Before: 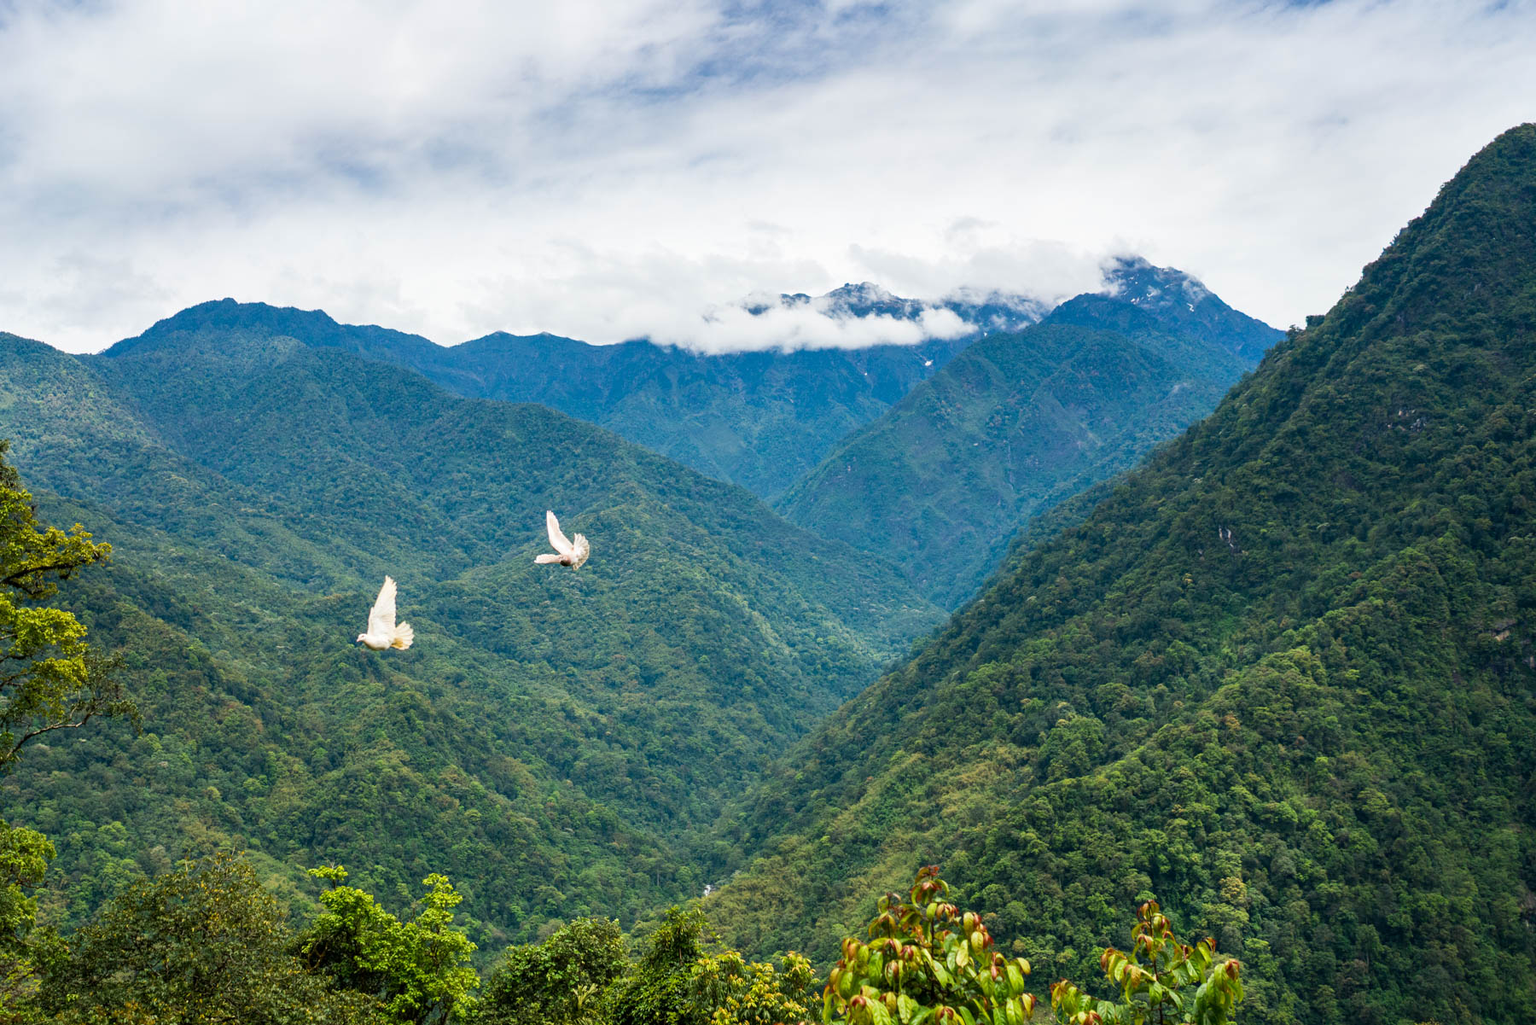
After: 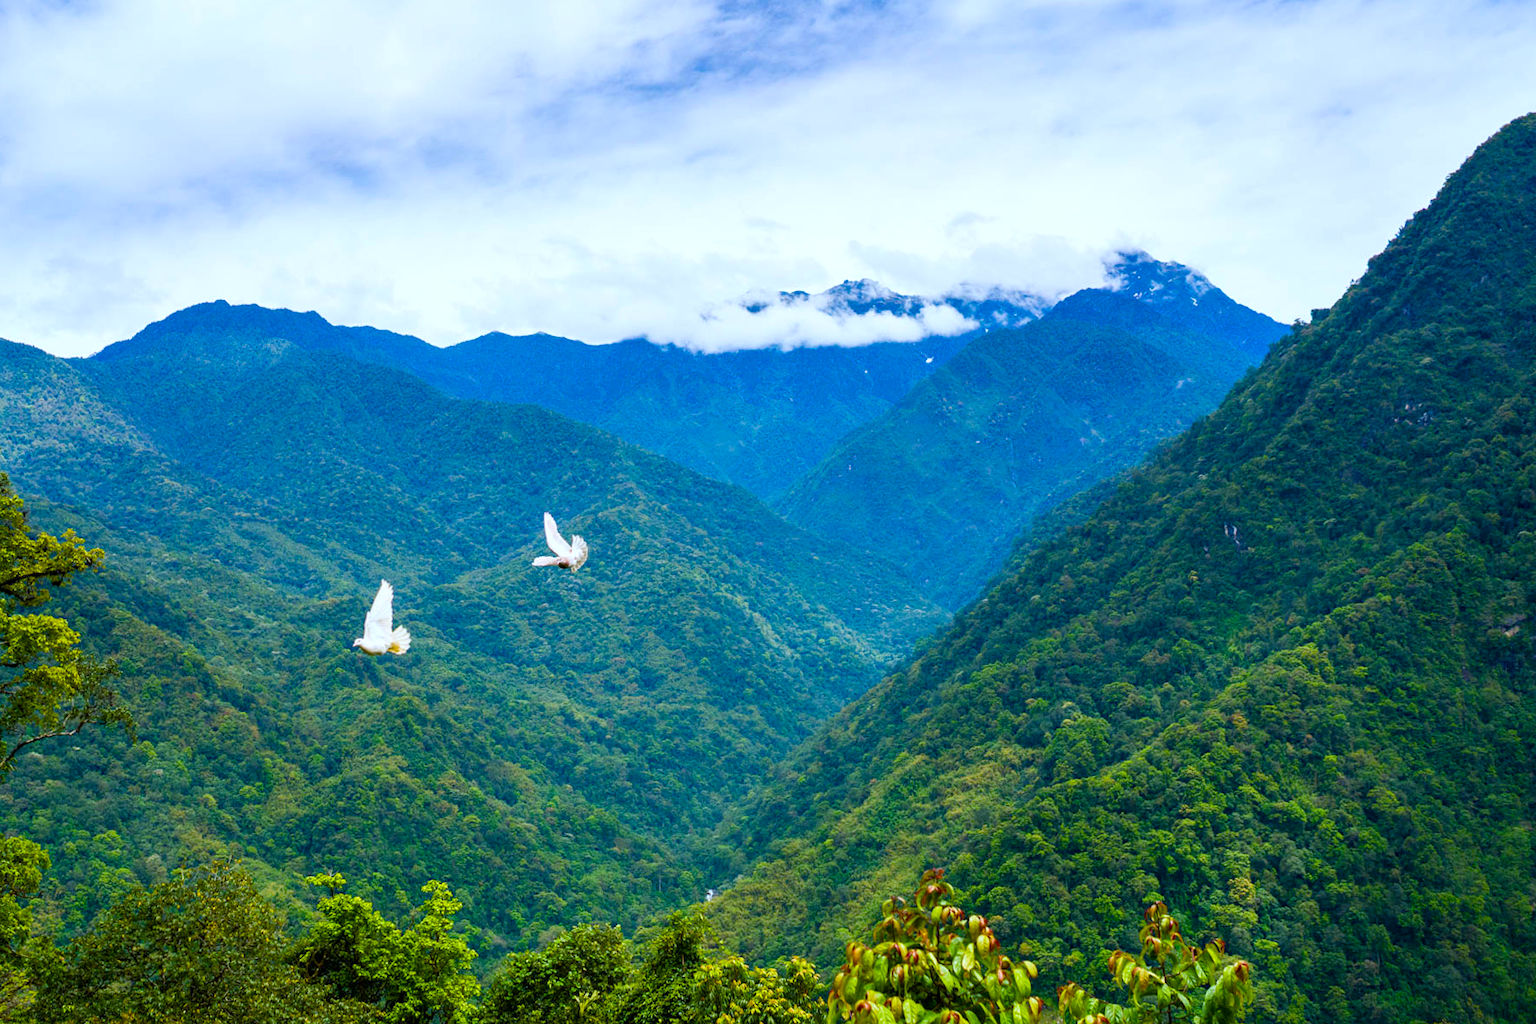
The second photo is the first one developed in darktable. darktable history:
rotate and perspective: rotation -0.45°, automatic cropping original format, crop left 0.008, crop right 0.992, crop top 0.012, crop bottom 0.988
color balance rgb: perceptual saturation grading › global saturation 45%, perceptual saturation grading › highlights -25%, perceptual saturation grading › shadows 50%, perceptual brilliance grading › global brilliance 3%, global vibrance 3%
white balance: red 0.931, blue 1.11
